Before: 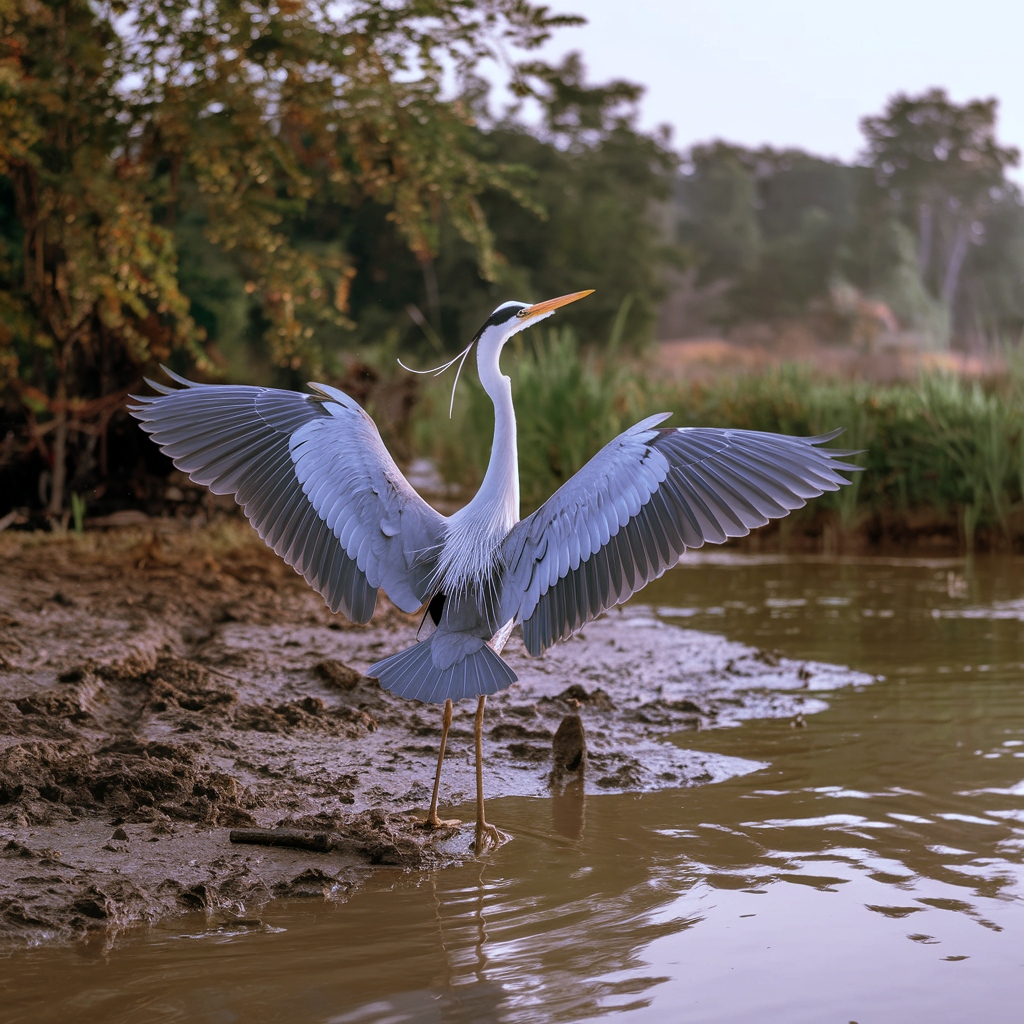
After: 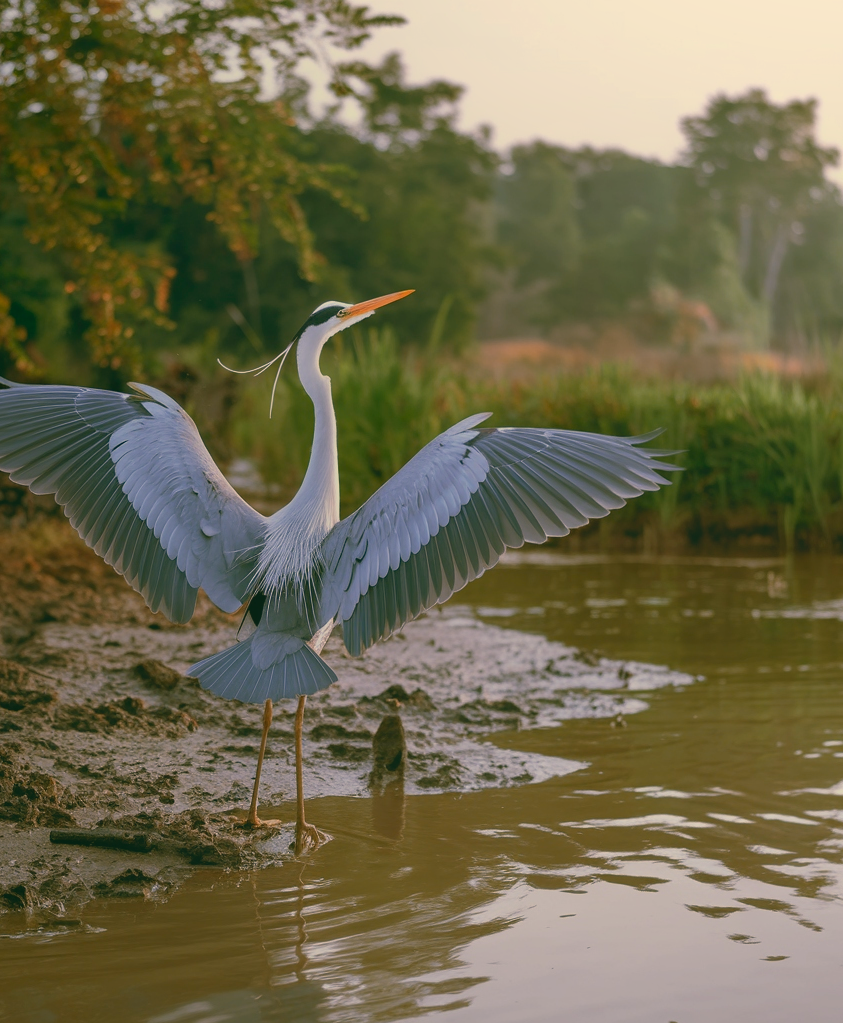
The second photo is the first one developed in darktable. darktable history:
crop: left 17.623%, bottom 0.033%
local contrast: detail 69%
color correction: highlights a* 4.77, highlights b* 24.15, shadows a* -16.18, shadows b* 4
color zones: curves: ch1 [(0, 0.469) (0.072, 0.457) (0.243, 0.494) (0.429, 0.5) (0.571, 0.5) (0.714, 0.5) (0.857, 0.5) (1, 0.469)]; ch2 [(0, 0.499) (0.143, 0.467) (0.242, 0.436) (0.429, 0.493) (0.571, 0.5) (0.714, 0.5) (0.857, 0.5) (1, 0.499)]
